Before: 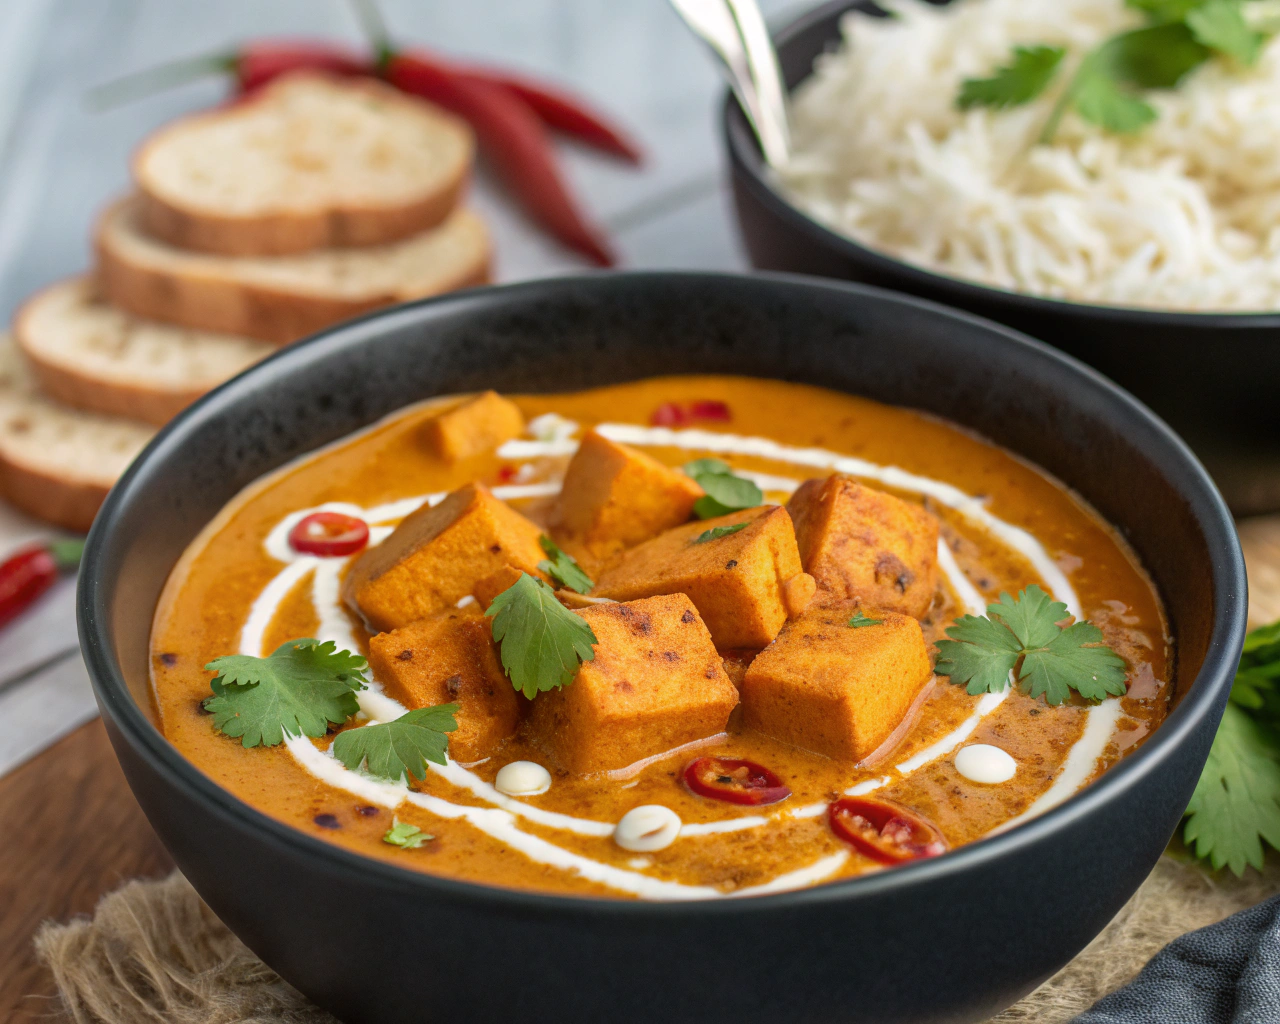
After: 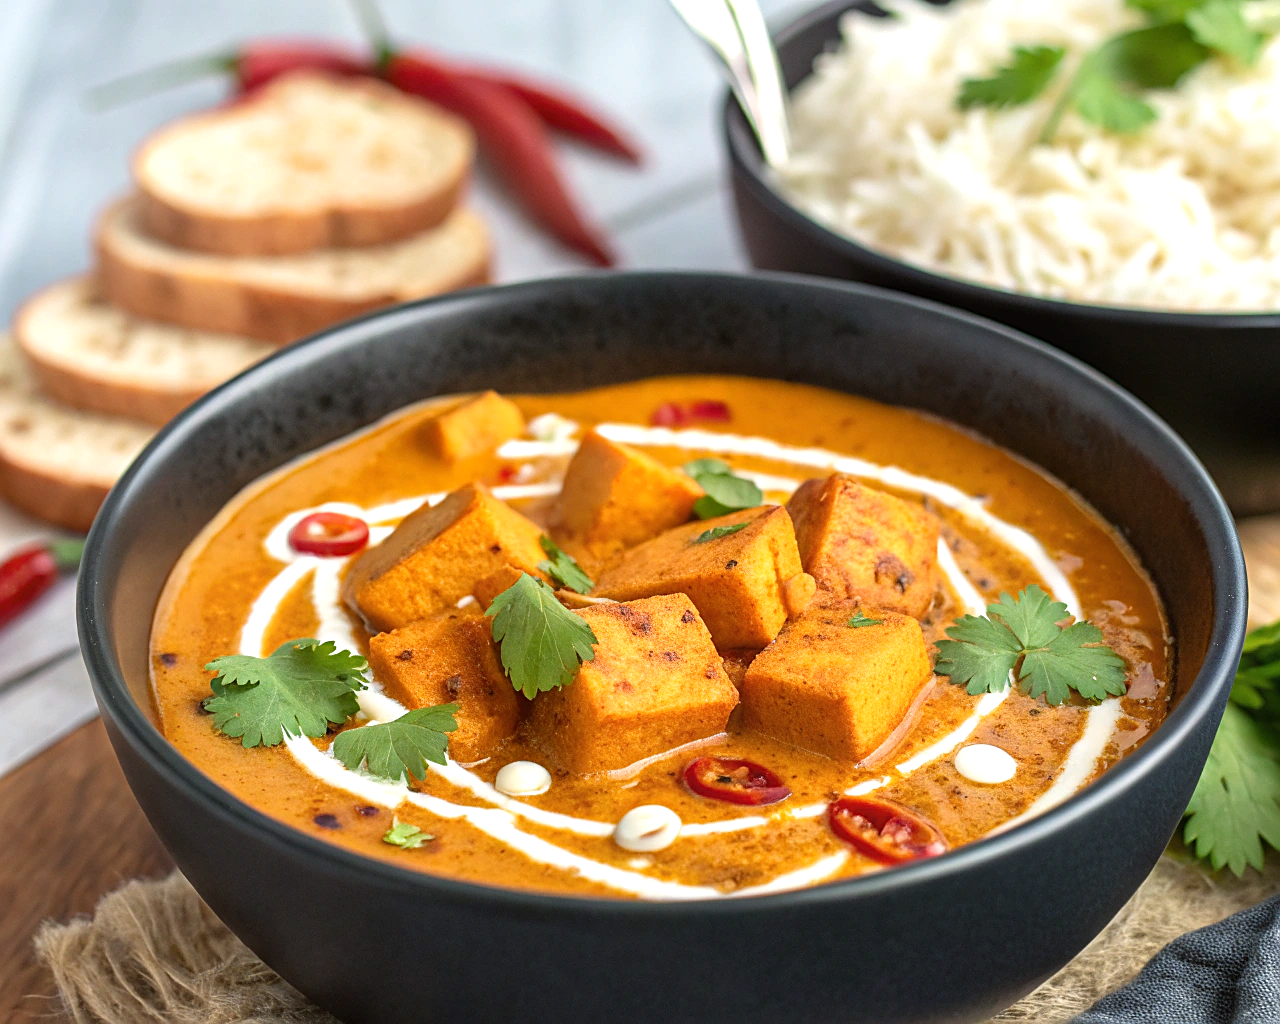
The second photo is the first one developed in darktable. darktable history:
sharpen: on, module defaults
exposure: exposure 0.493 EV, compensate highlight preservation false
